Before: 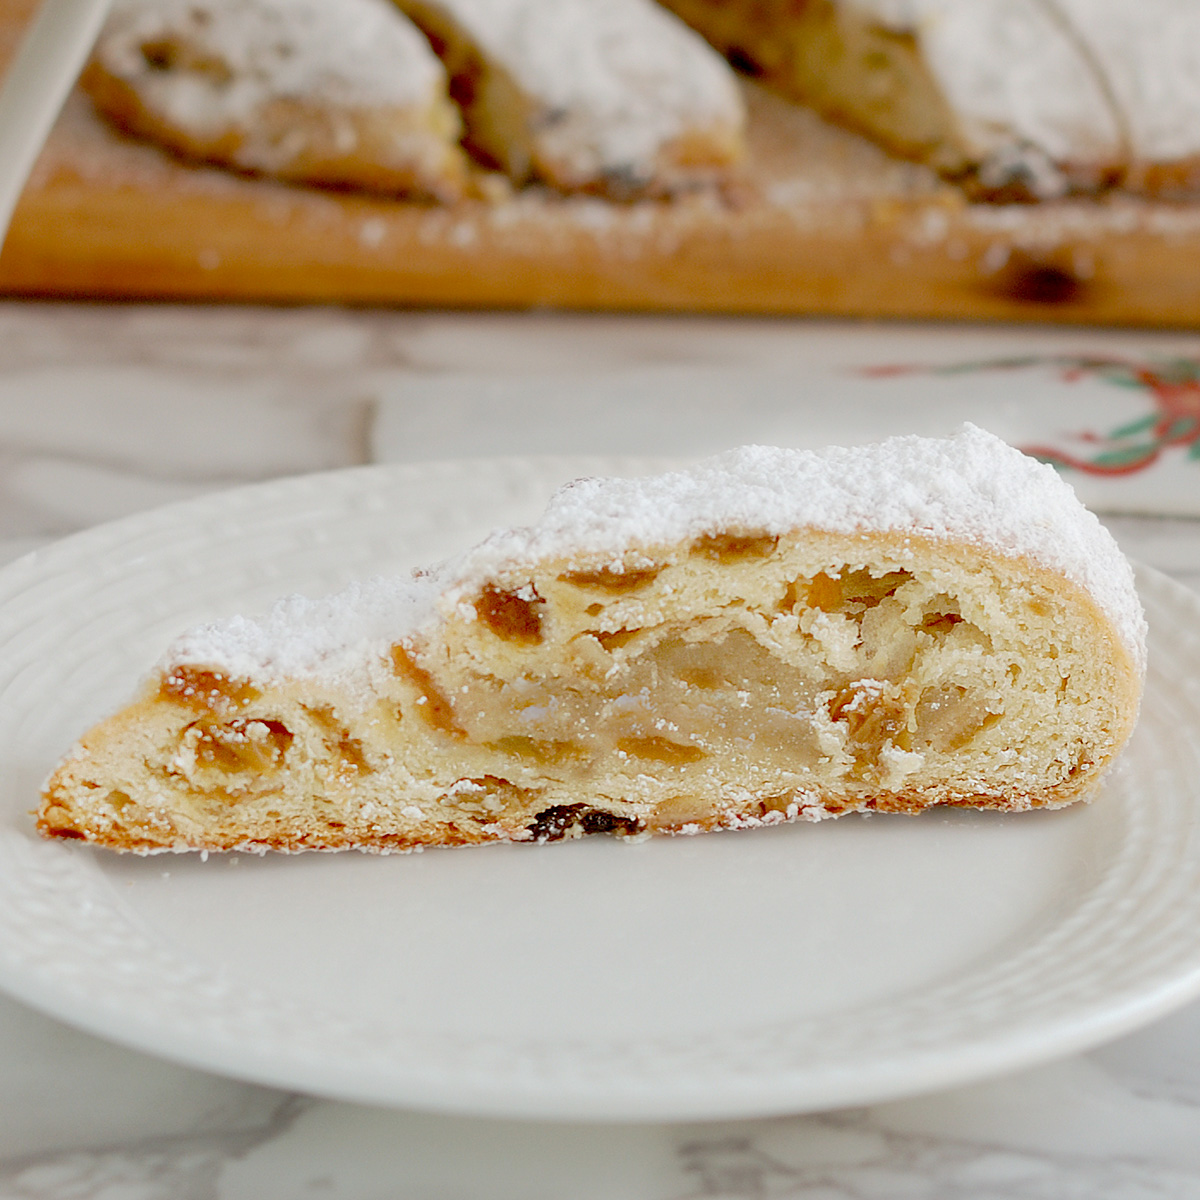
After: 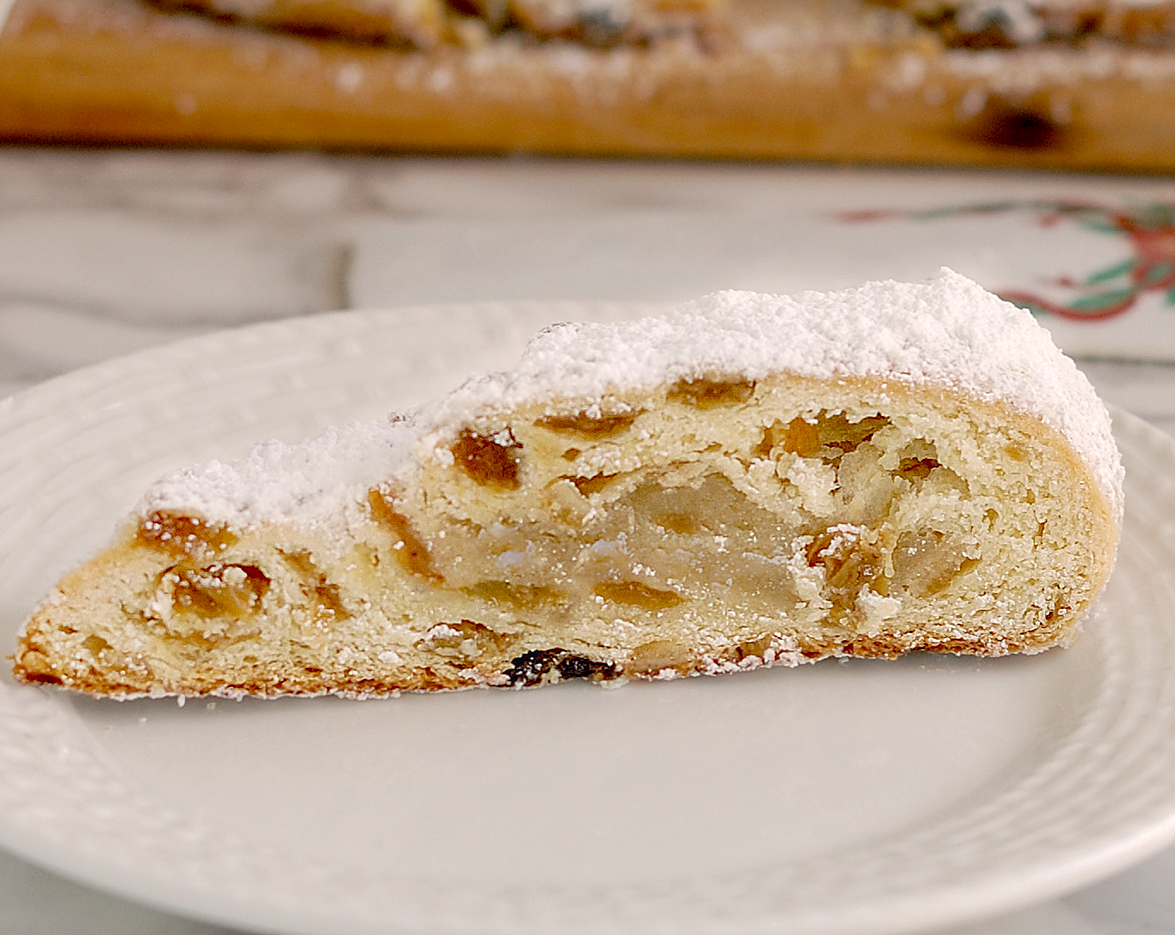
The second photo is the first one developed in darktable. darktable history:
color correction: highlights a* 5.4, highlights b* 5.35, shadows a* -4.17, shadows b* -5.26
local contrast: on, module defaults
sharpen: on, module defaults
levels: mode automatic, black 0.06%, levels [0.029, 0.545, 0.971]
crop and rotate: left 1.936%, top 12.986%, right 0.132%, bottom 9.022%
